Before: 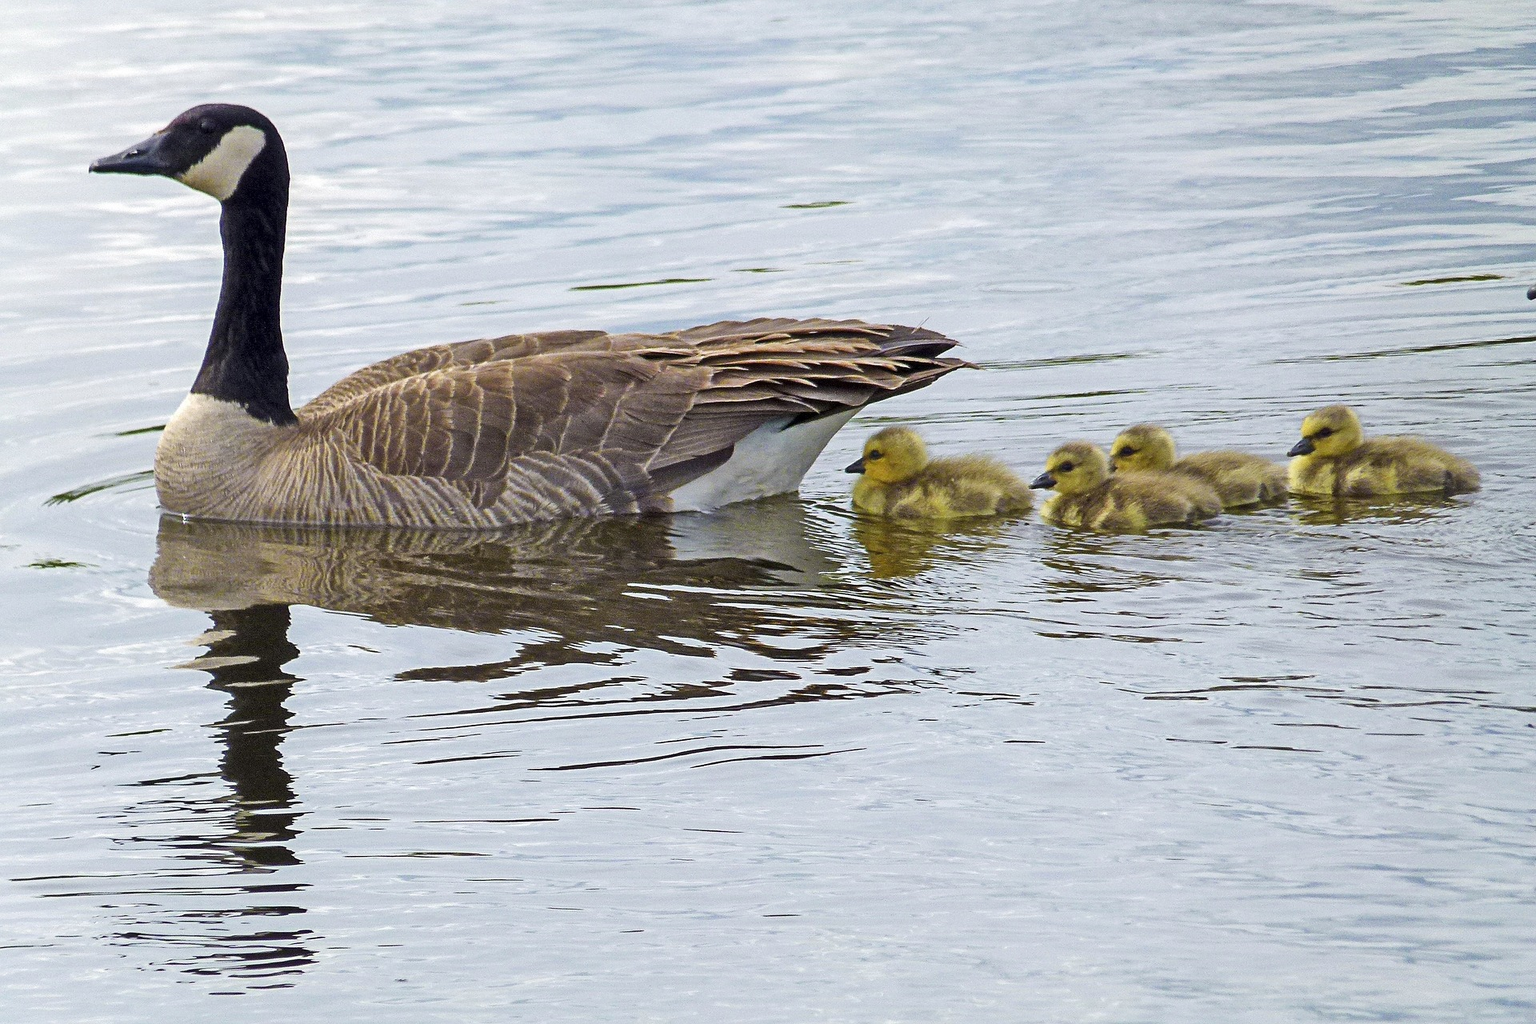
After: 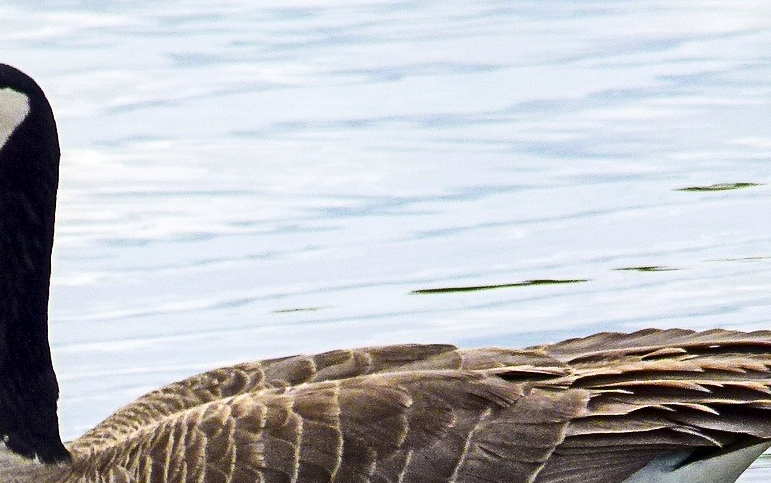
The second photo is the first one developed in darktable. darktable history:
crop: left 15.732%, top 5.463%, right 44.069%, bottom 56.793%
contrast brightness saturation: contrast 0.272
